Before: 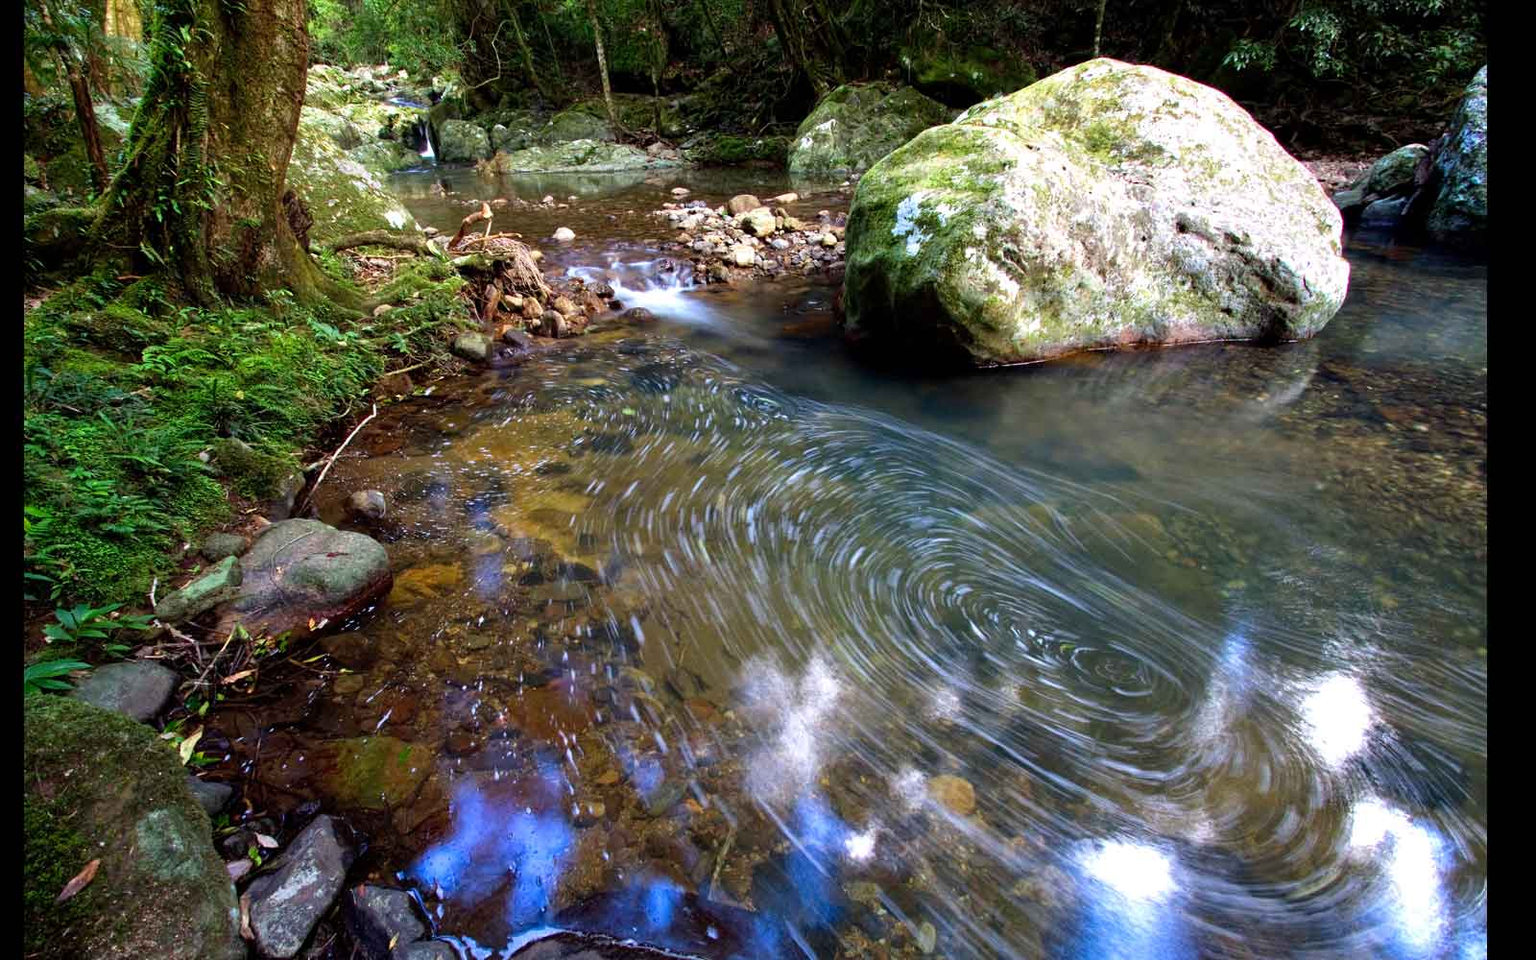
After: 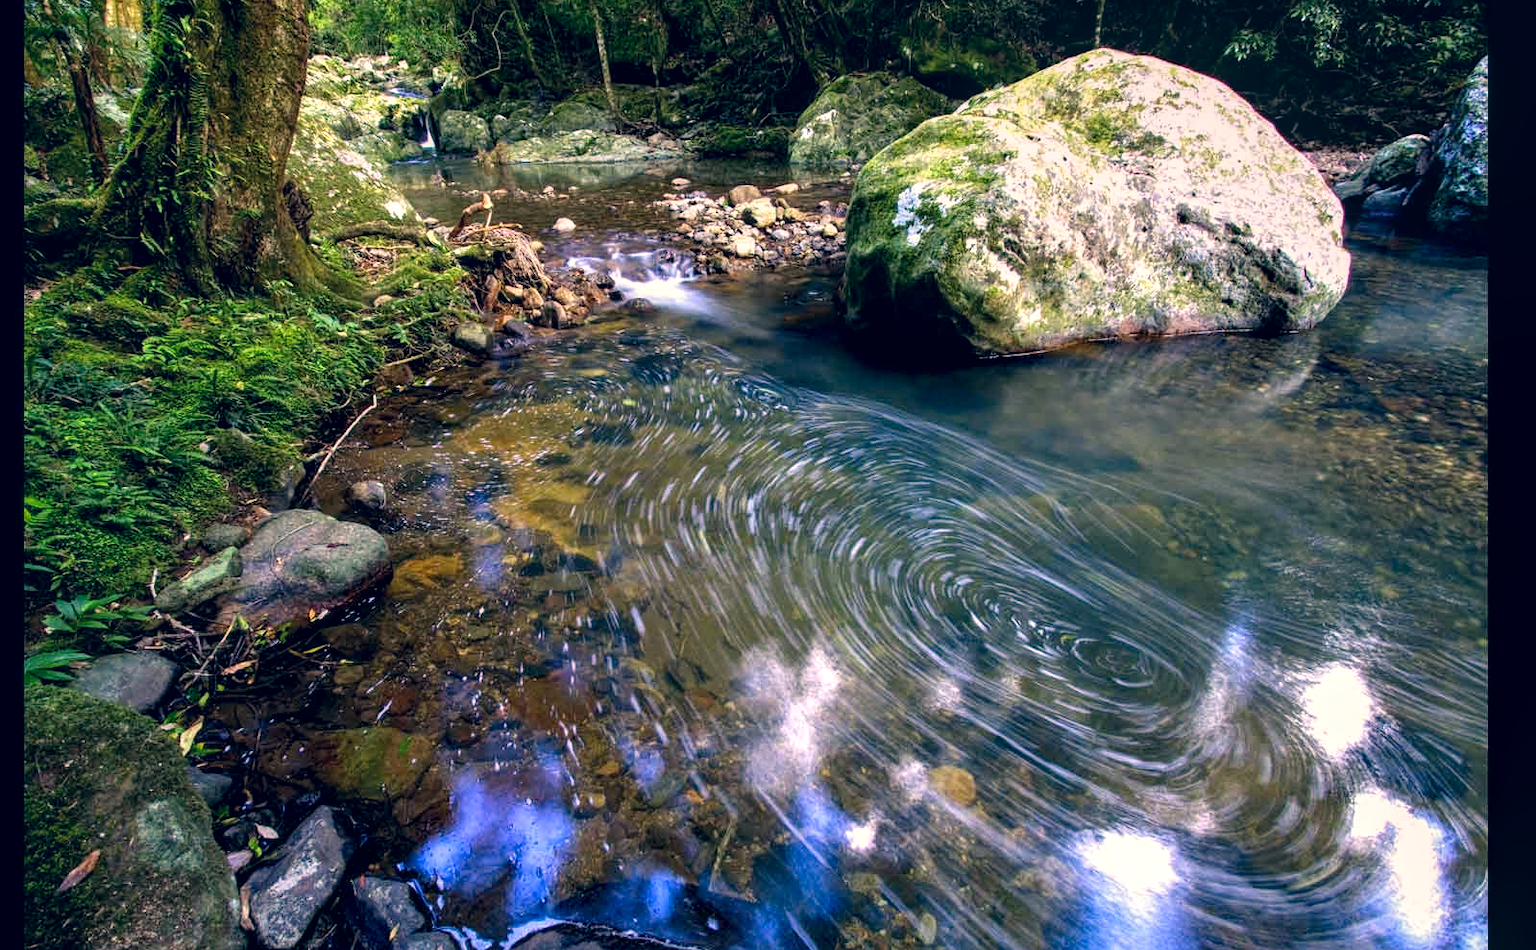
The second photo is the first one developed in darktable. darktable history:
local contrast: detail 130%
crop: top 1.049%, right 0.001%
white balance: red 0.976, blue 1.04
color correction: highlights a* 10.32, highlights b* 14.66, shadows a* -9.59, shadows b* -15.02
